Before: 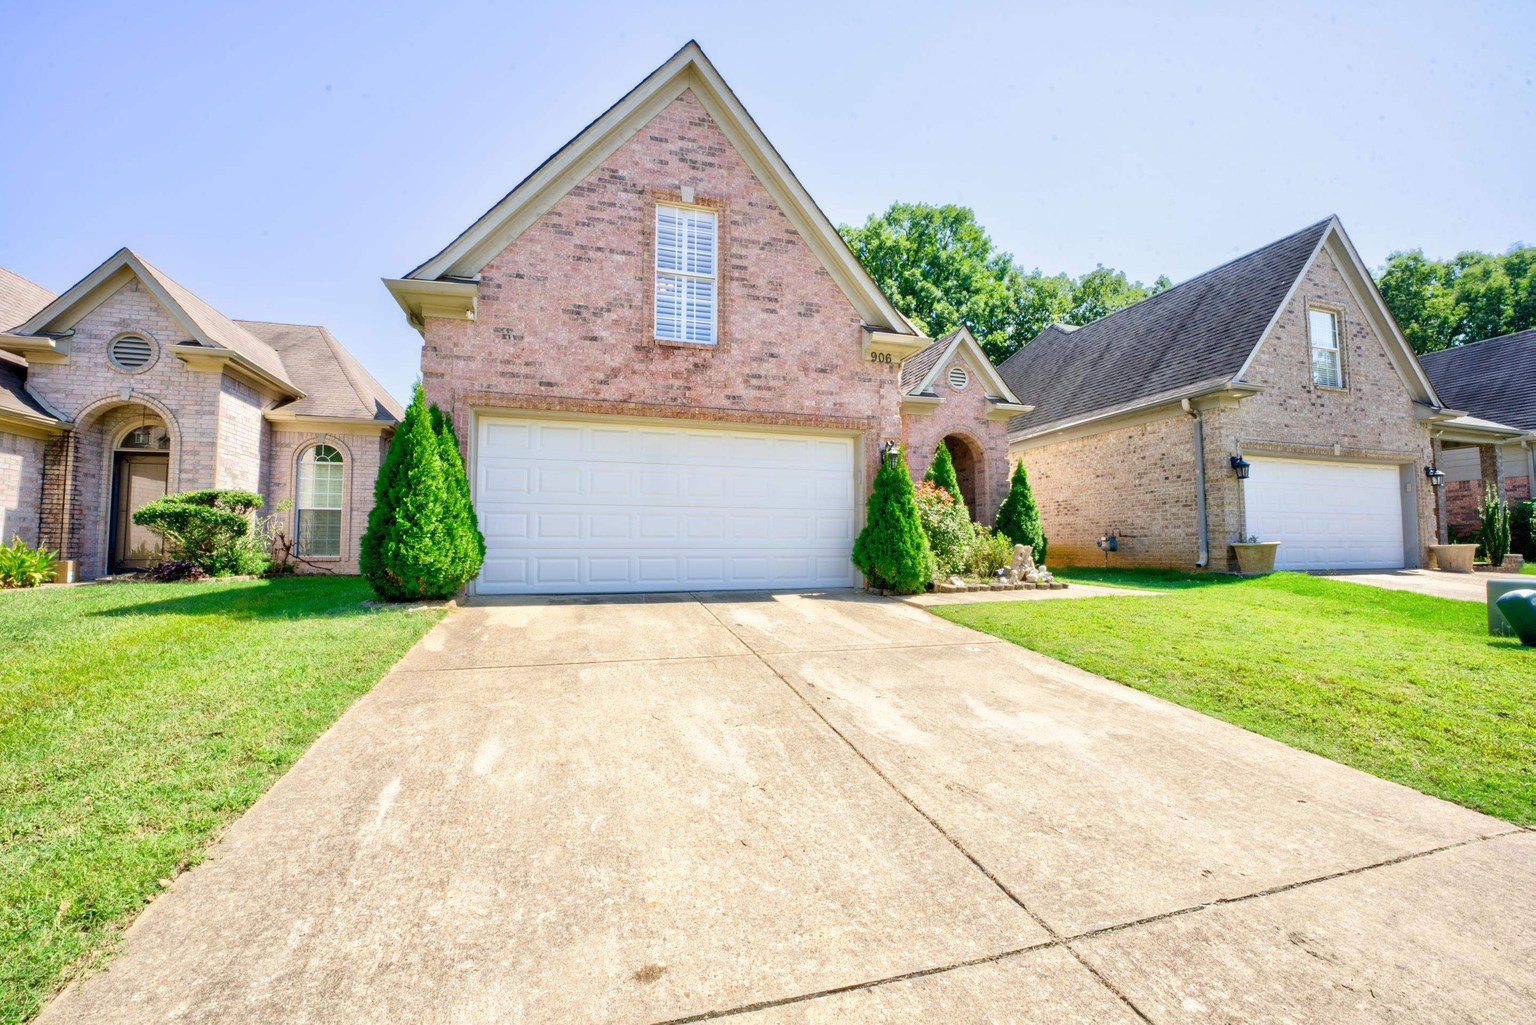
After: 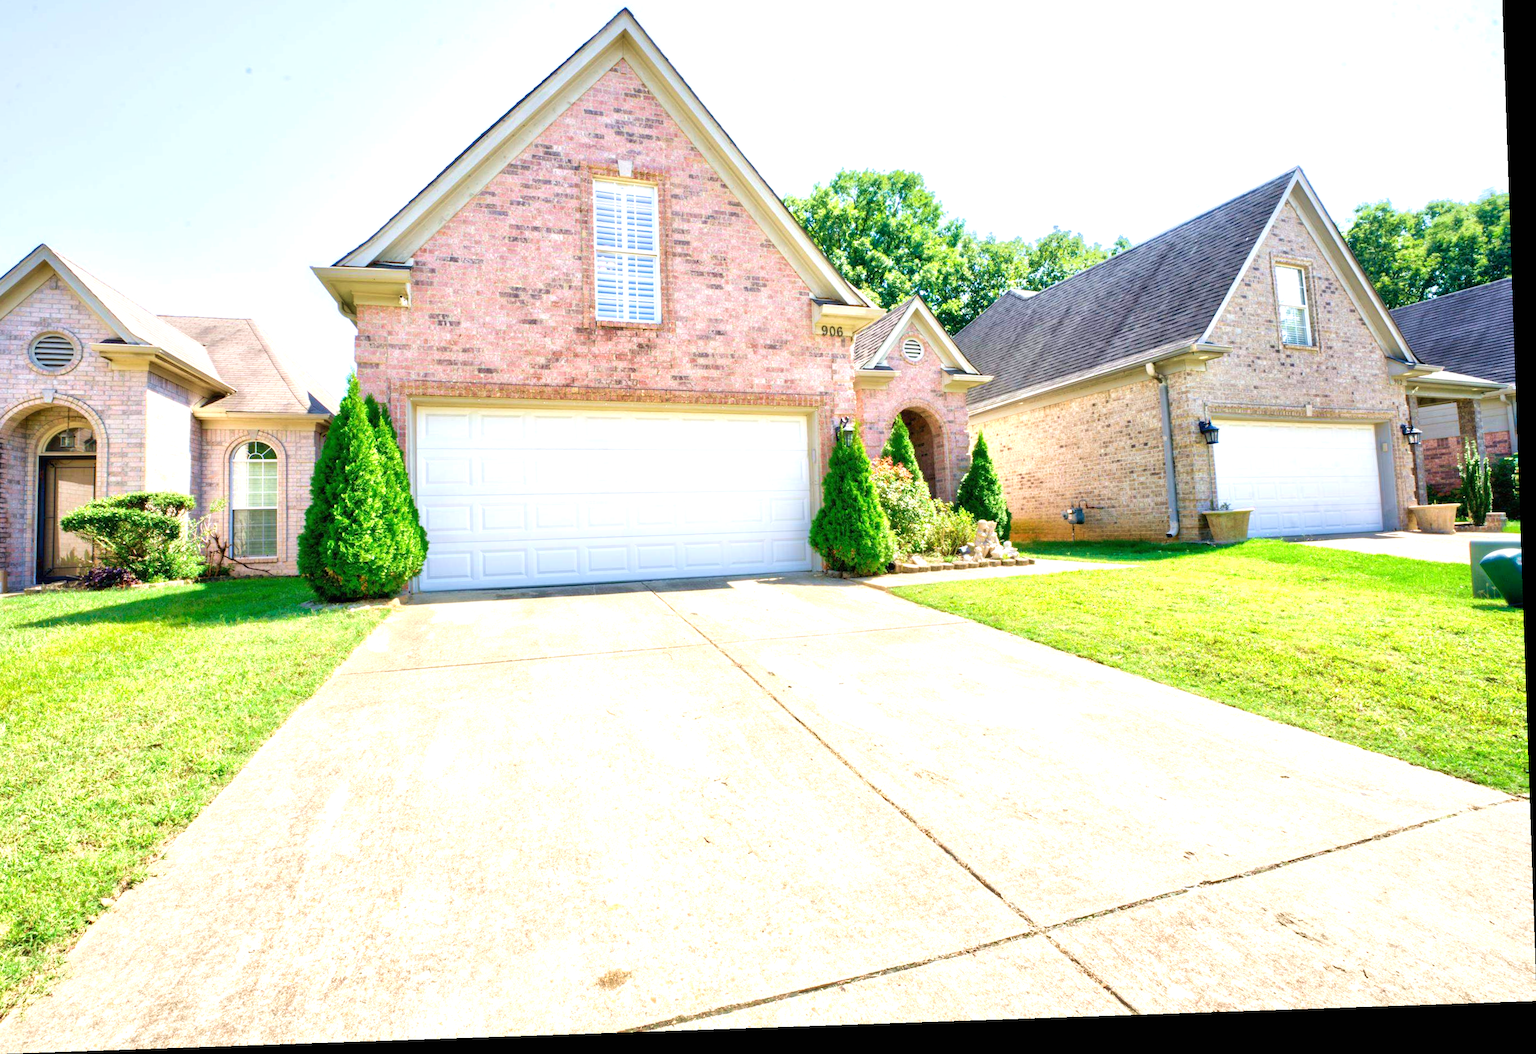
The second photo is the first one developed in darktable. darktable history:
velvia: on, module defaults
crop and rotate: angle 1.98°, left 5.887%, top 5.713%
exposure: black level correction 0, exposure 0.7 EV, compensate exposure bias true, compensate highlight preservation false
